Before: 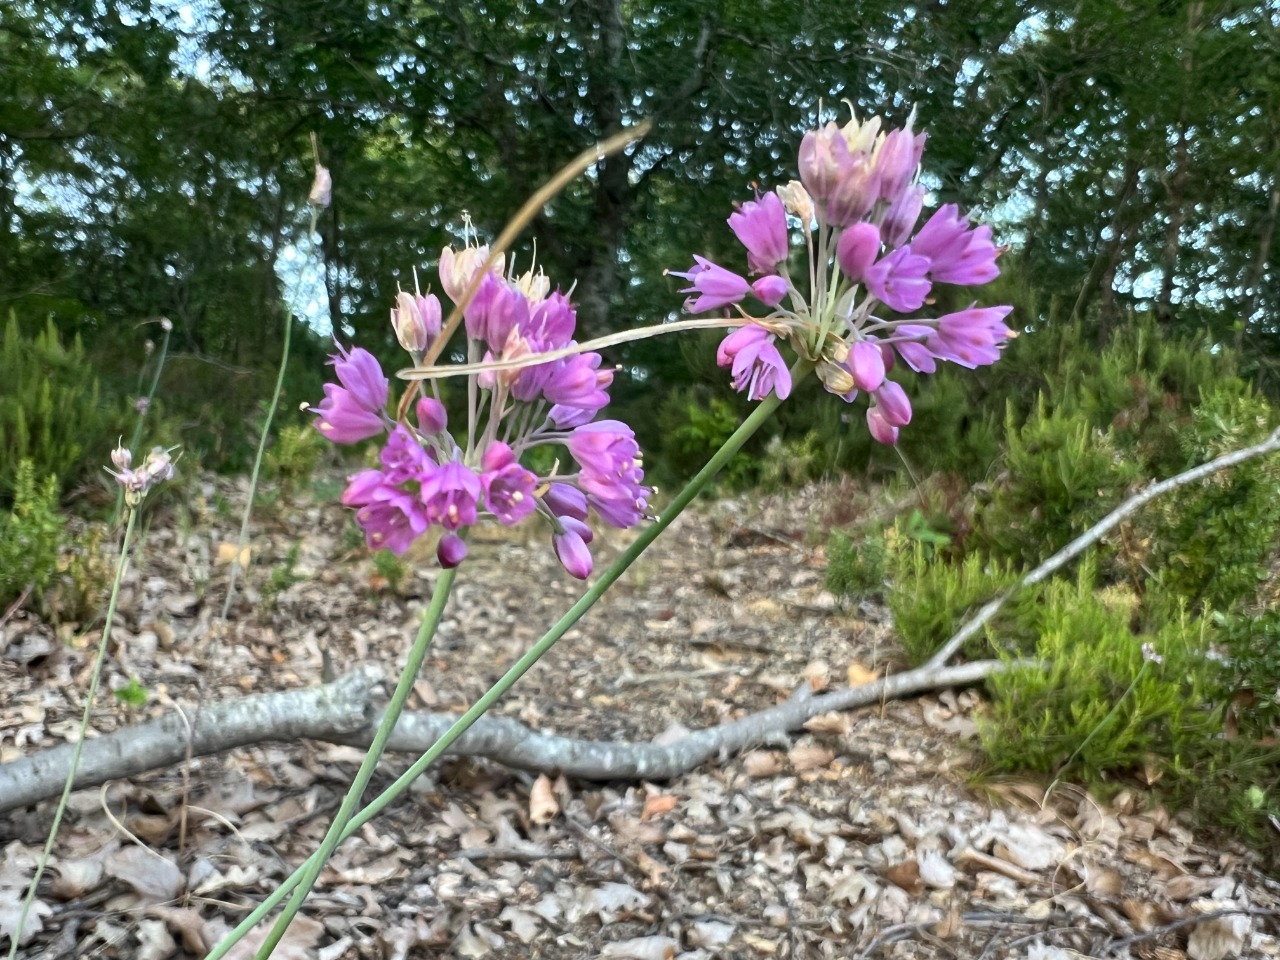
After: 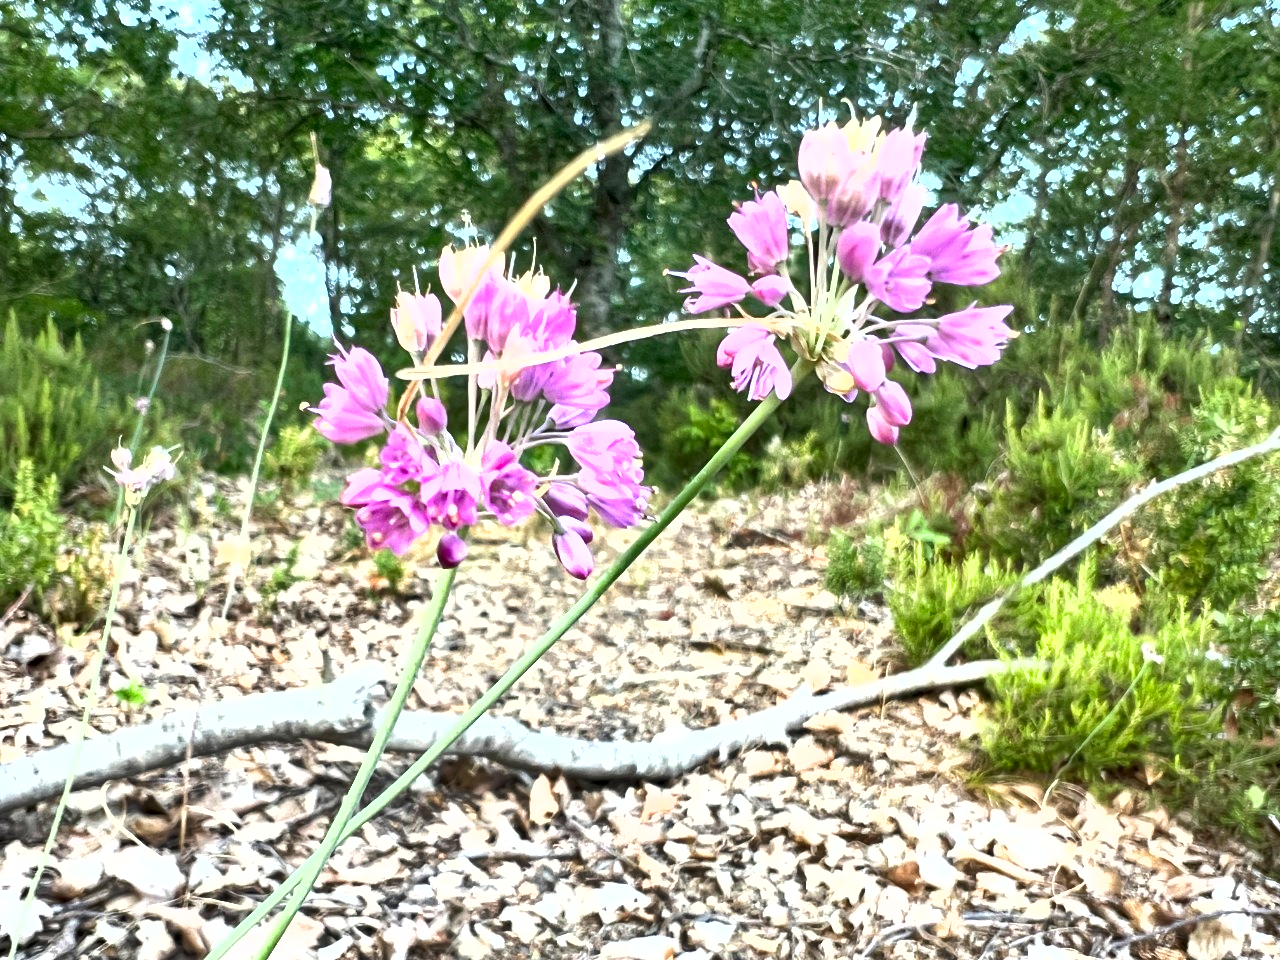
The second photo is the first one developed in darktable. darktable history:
exposure: black level correction 0, exposure 1.45 EV, compensate exposure bias true, compensate highlight preservation false
contrast equalizer: octaves 7, y [[0.6 ×6], [0.55 ×6], [0 ×6], [0 ×6], [0 ×6]], mix 0.15
shadows and highlights: low approximation 0.01, soften with gaussian
